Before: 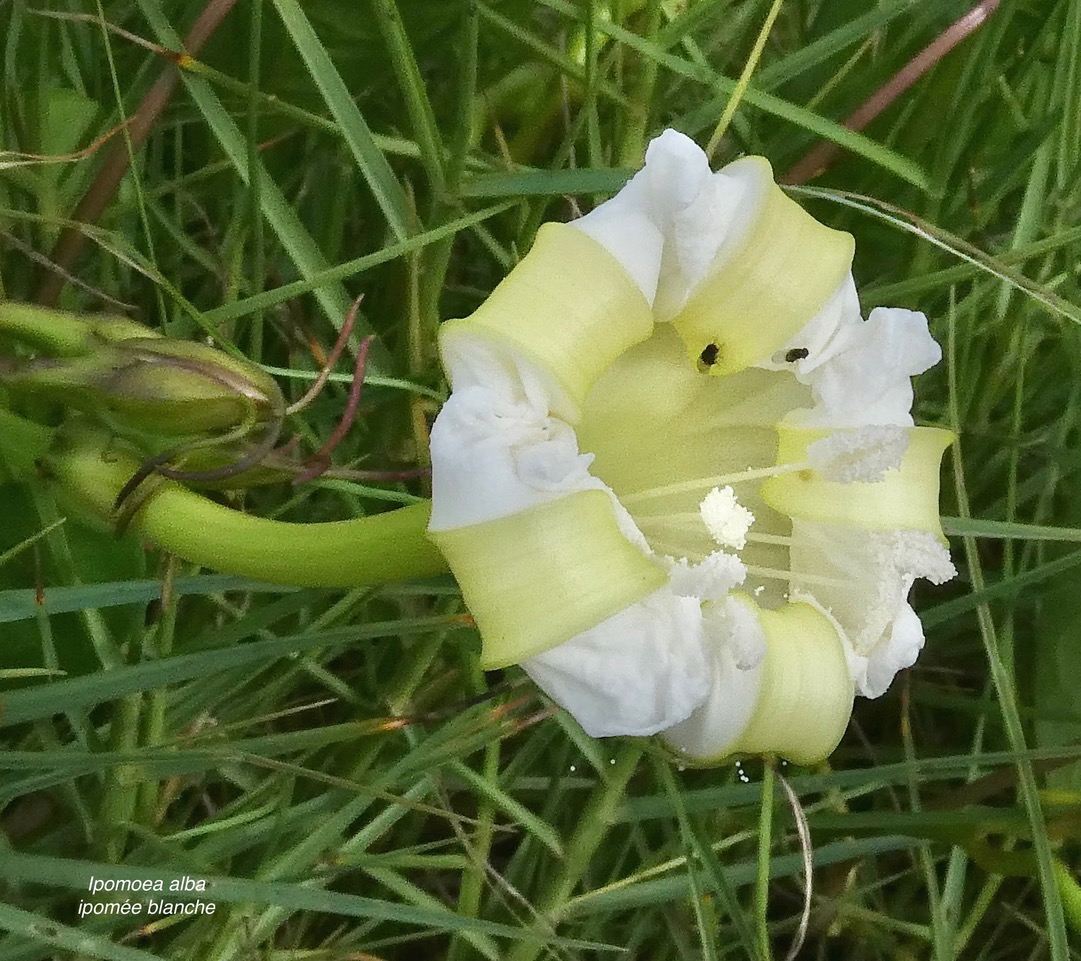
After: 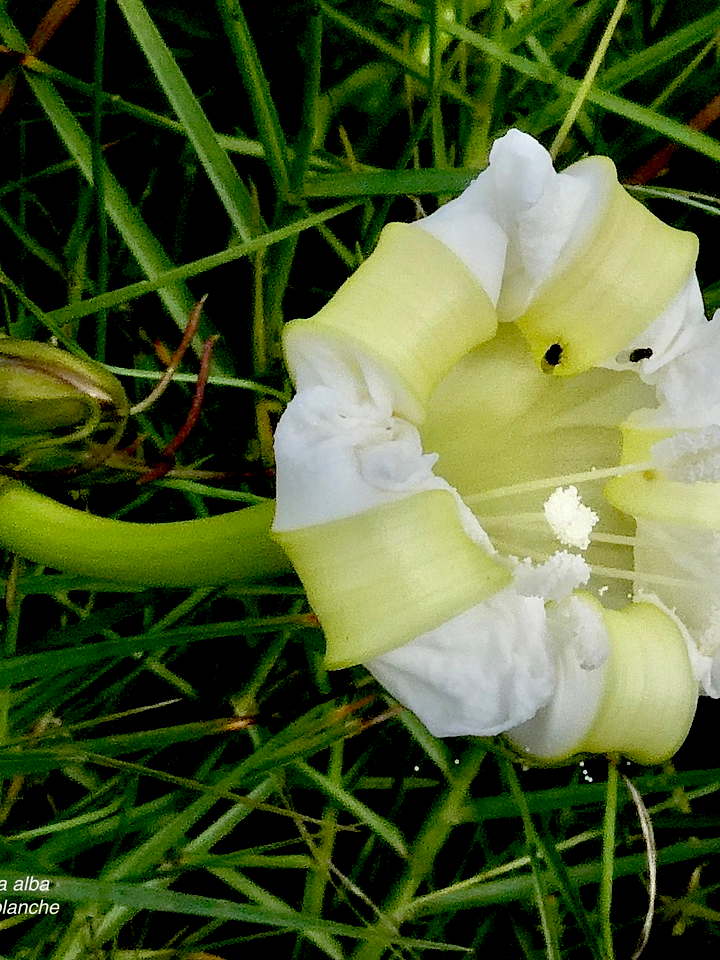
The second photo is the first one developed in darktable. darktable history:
crop and rotate: left 14.436%, right 18.898%
exposure: black level correction 0.056, compensate highlight preservation false
